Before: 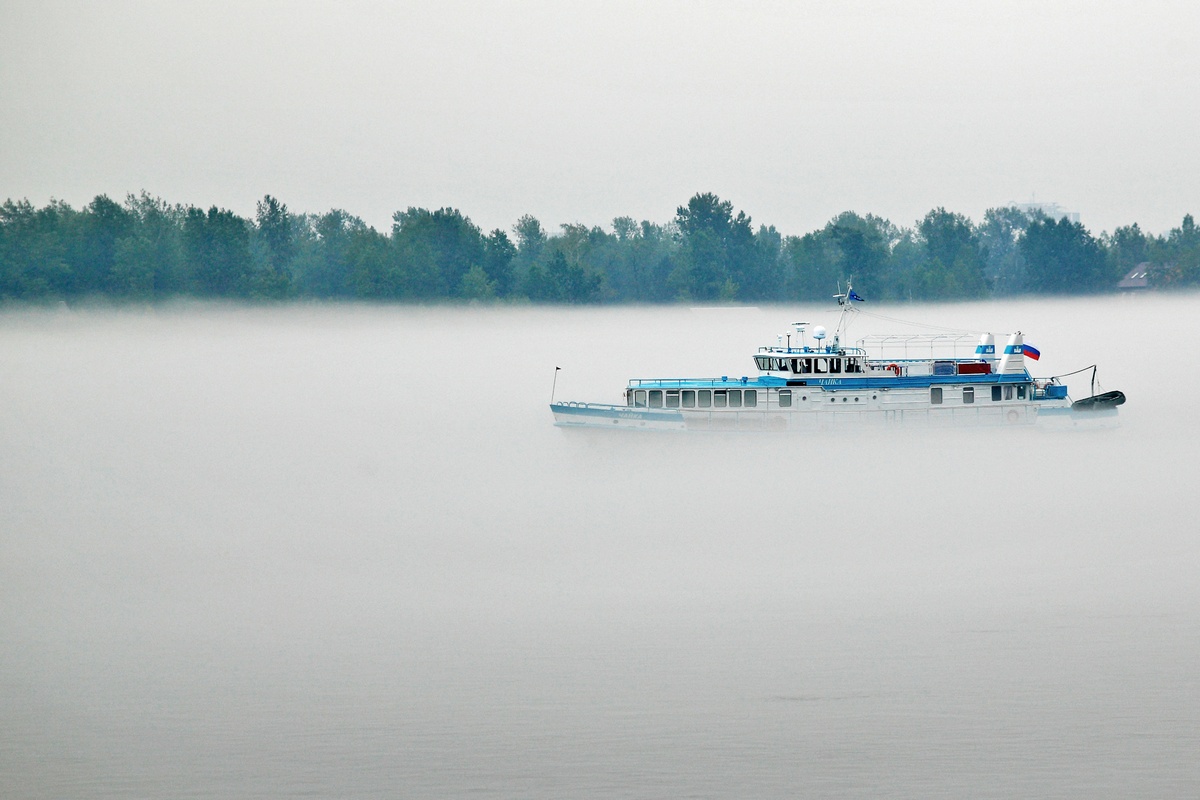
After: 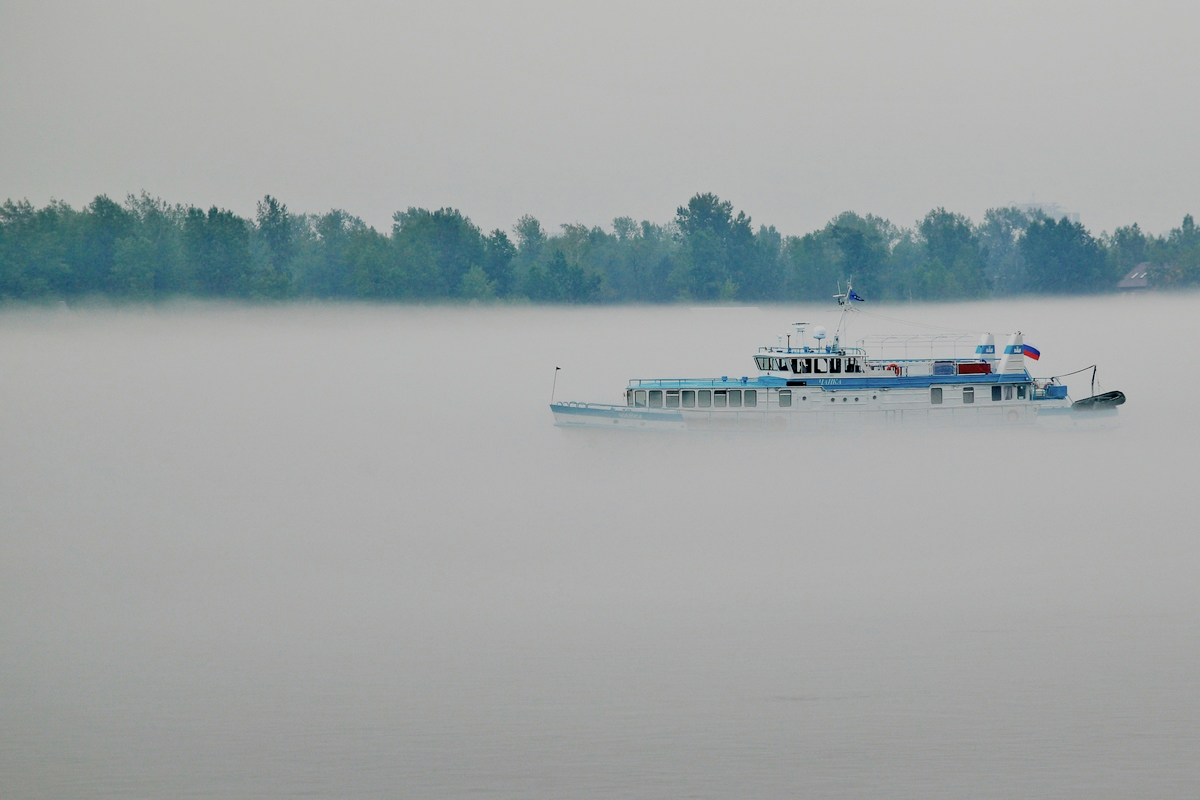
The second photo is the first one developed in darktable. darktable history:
filmic rgb: middle gray luminance 4.27%, black relative exposure -12.94 EV, white relative exposure 5.01 EV, target black luminance 0%, hardness 5.17, latitude 59.69%, contrast 0.757, highlights saturation mix 3.87%, shadows ↔ highlights balance 26.27%
